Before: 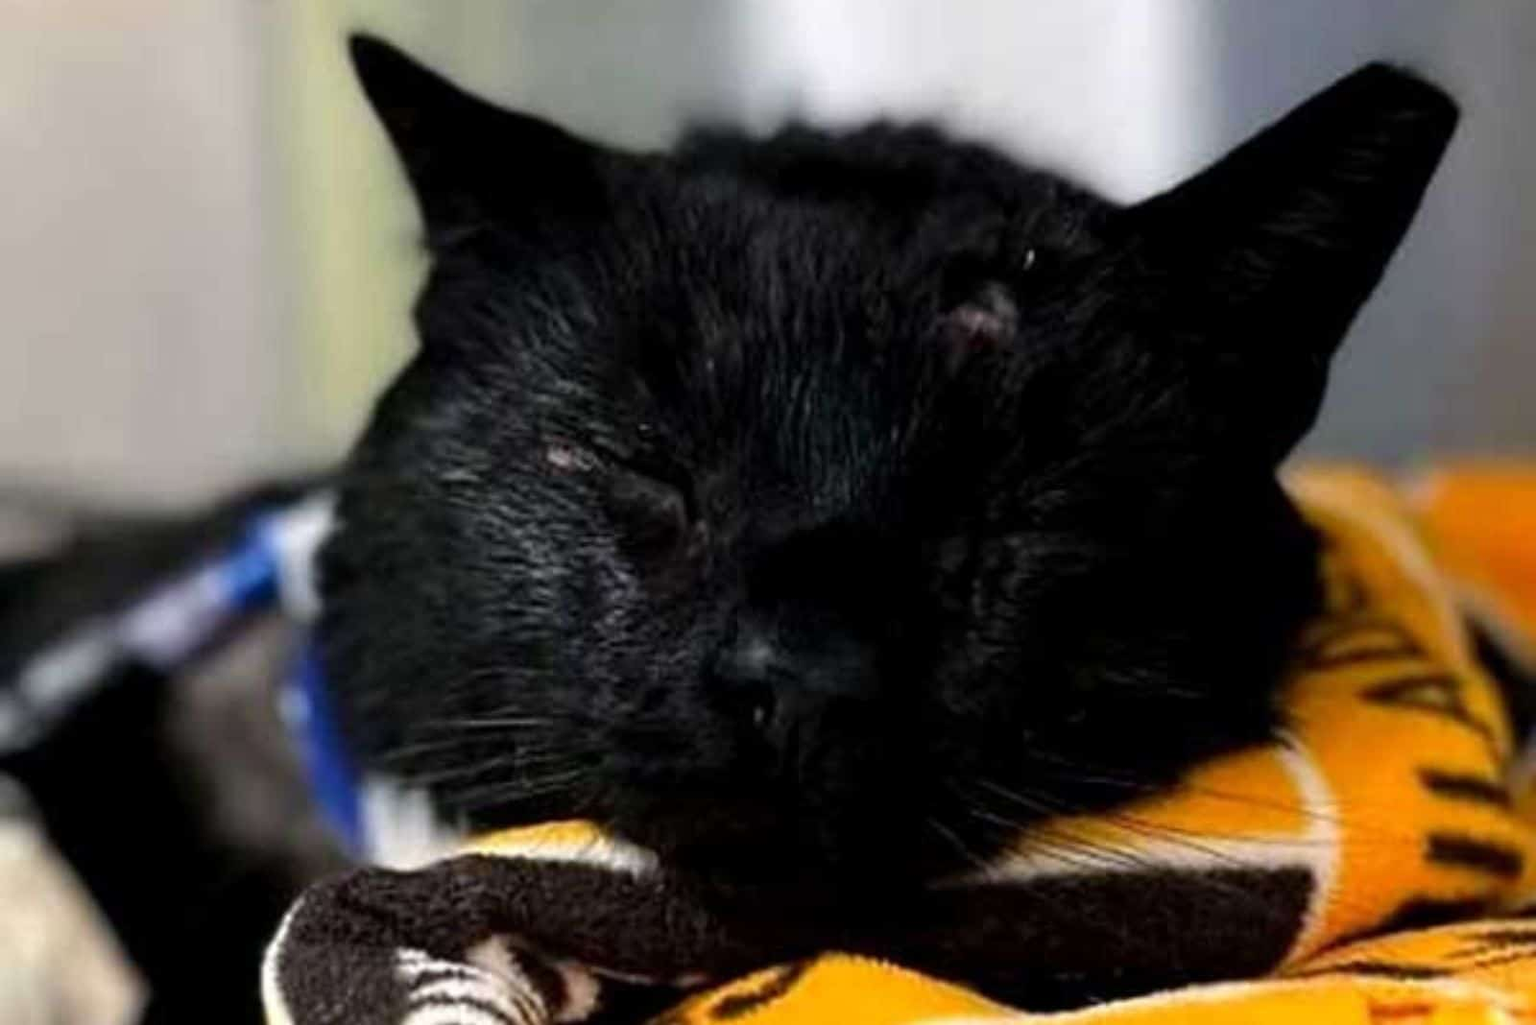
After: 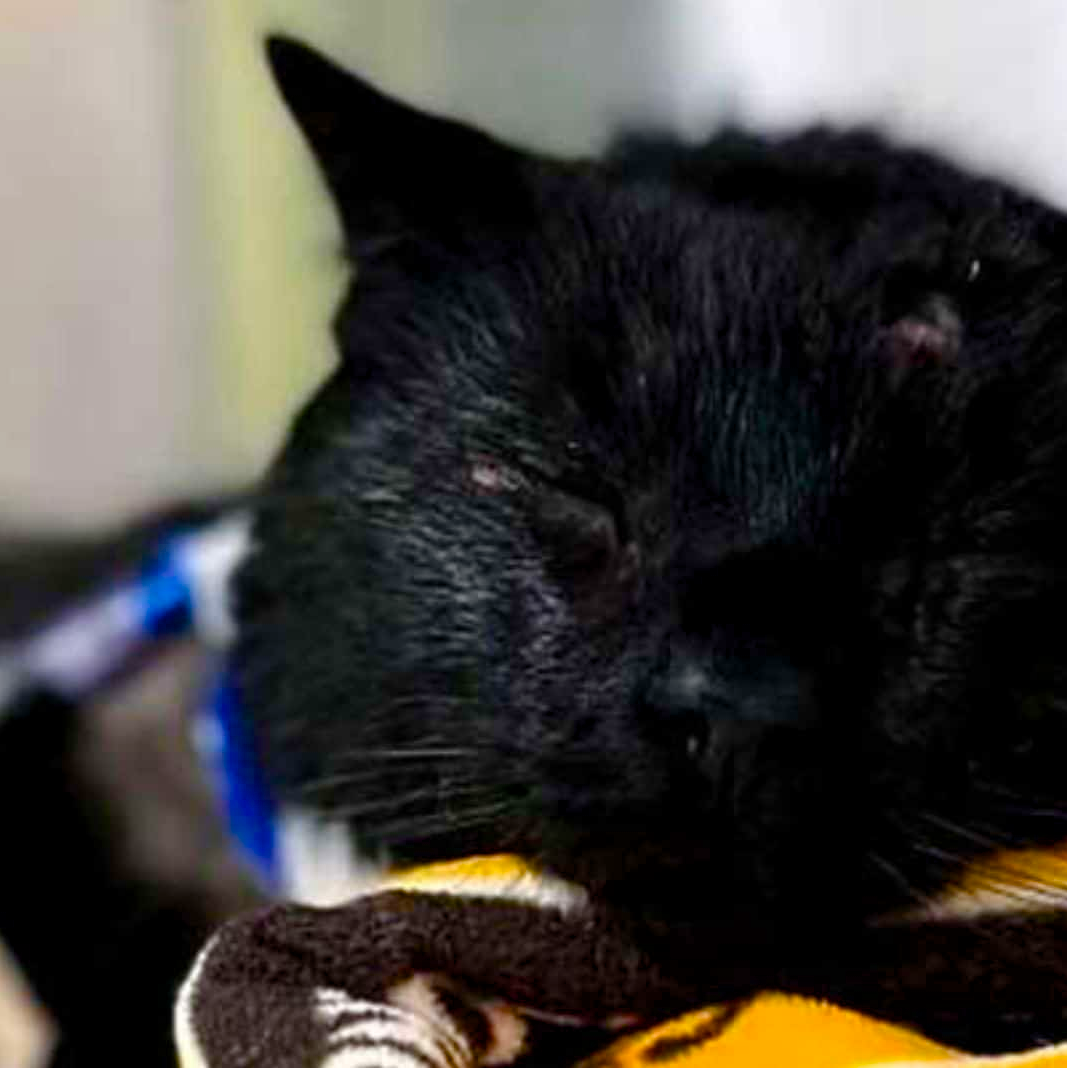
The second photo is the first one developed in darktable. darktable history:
crop and rotate: left 6.19%, right 27.101%
color balance rgb: perceptual saturation grading › global saturation 44.673%, perceptual saturation grading › highlights -25.605%, perceptual saturation grading › shadows 50.009%, global vibrance 9.809%
